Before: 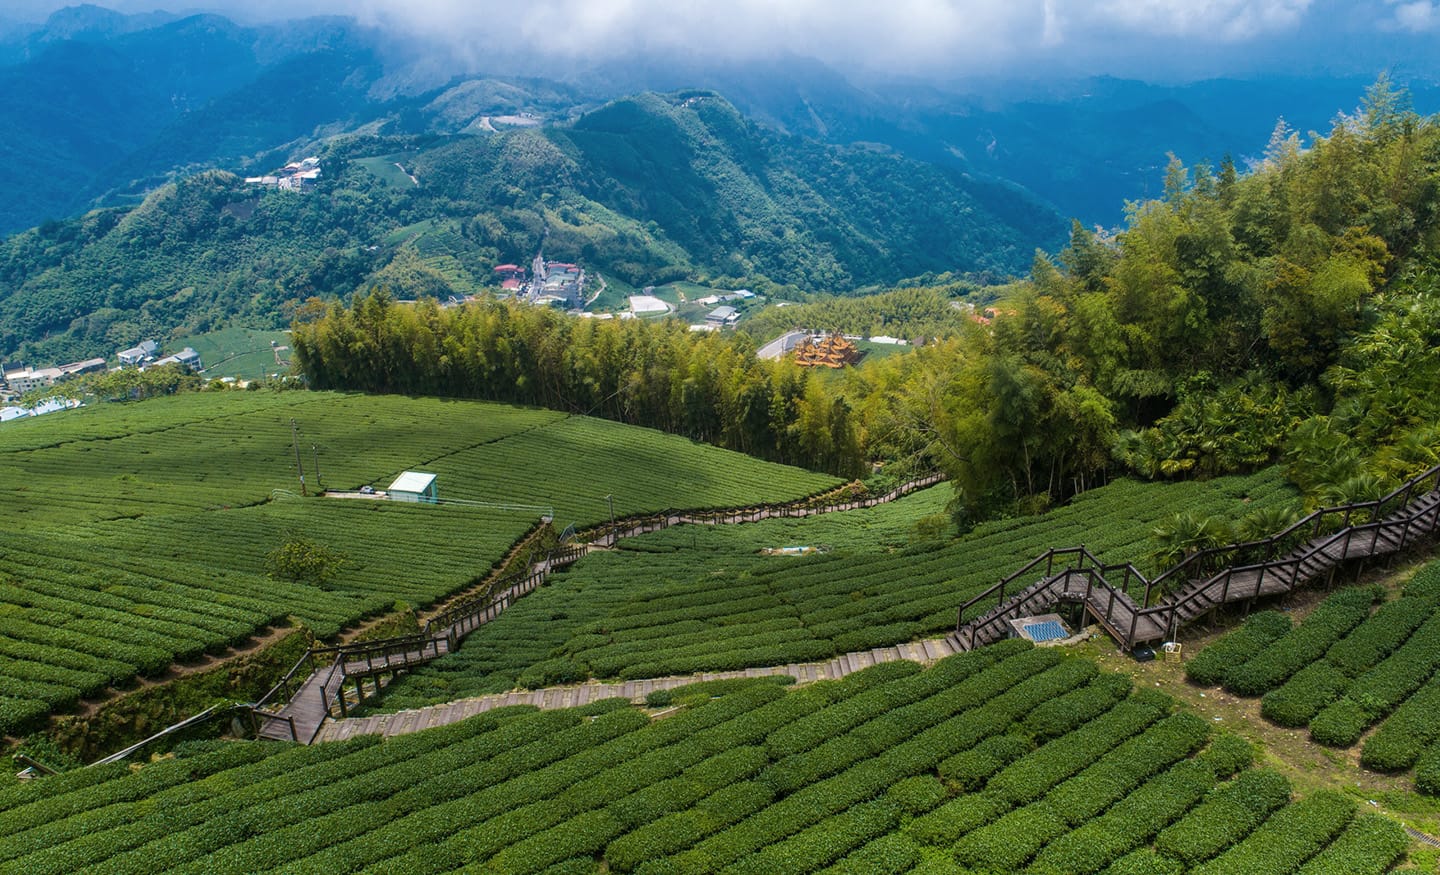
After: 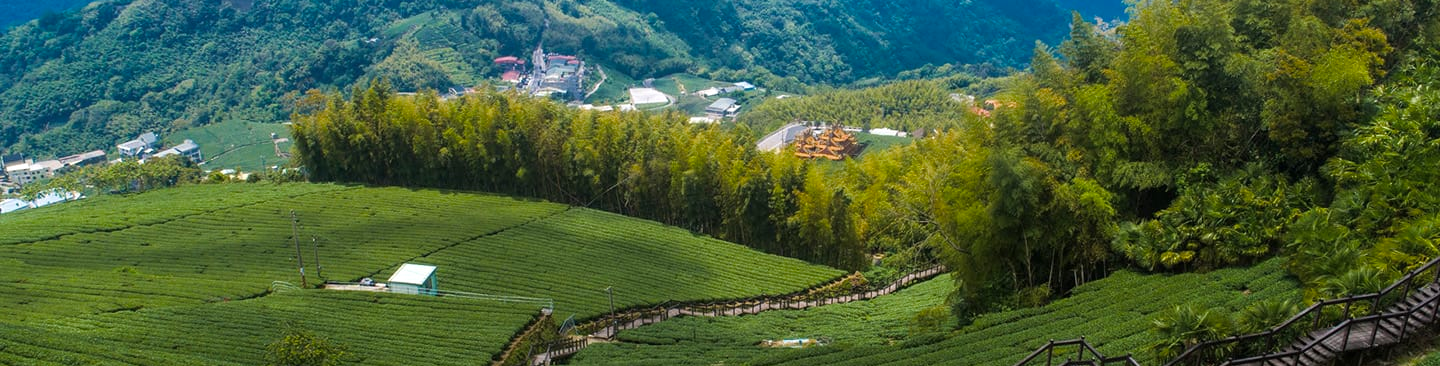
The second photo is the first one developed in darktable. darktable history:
crop and rotate: top 23.84%, bottom 34.294%
exposure: exposure 0.131 EV, compensate highlight preservation false
color balance rgb: shadows fall-off 101%, linear chroma grading › mid-tones 7.63%, perceptual saturation grading › mid-tones 11.68%, mask middle-gray fulcrum 22.45%, global vibrance 10.11%, saturation formula JzAzBz (2021)
